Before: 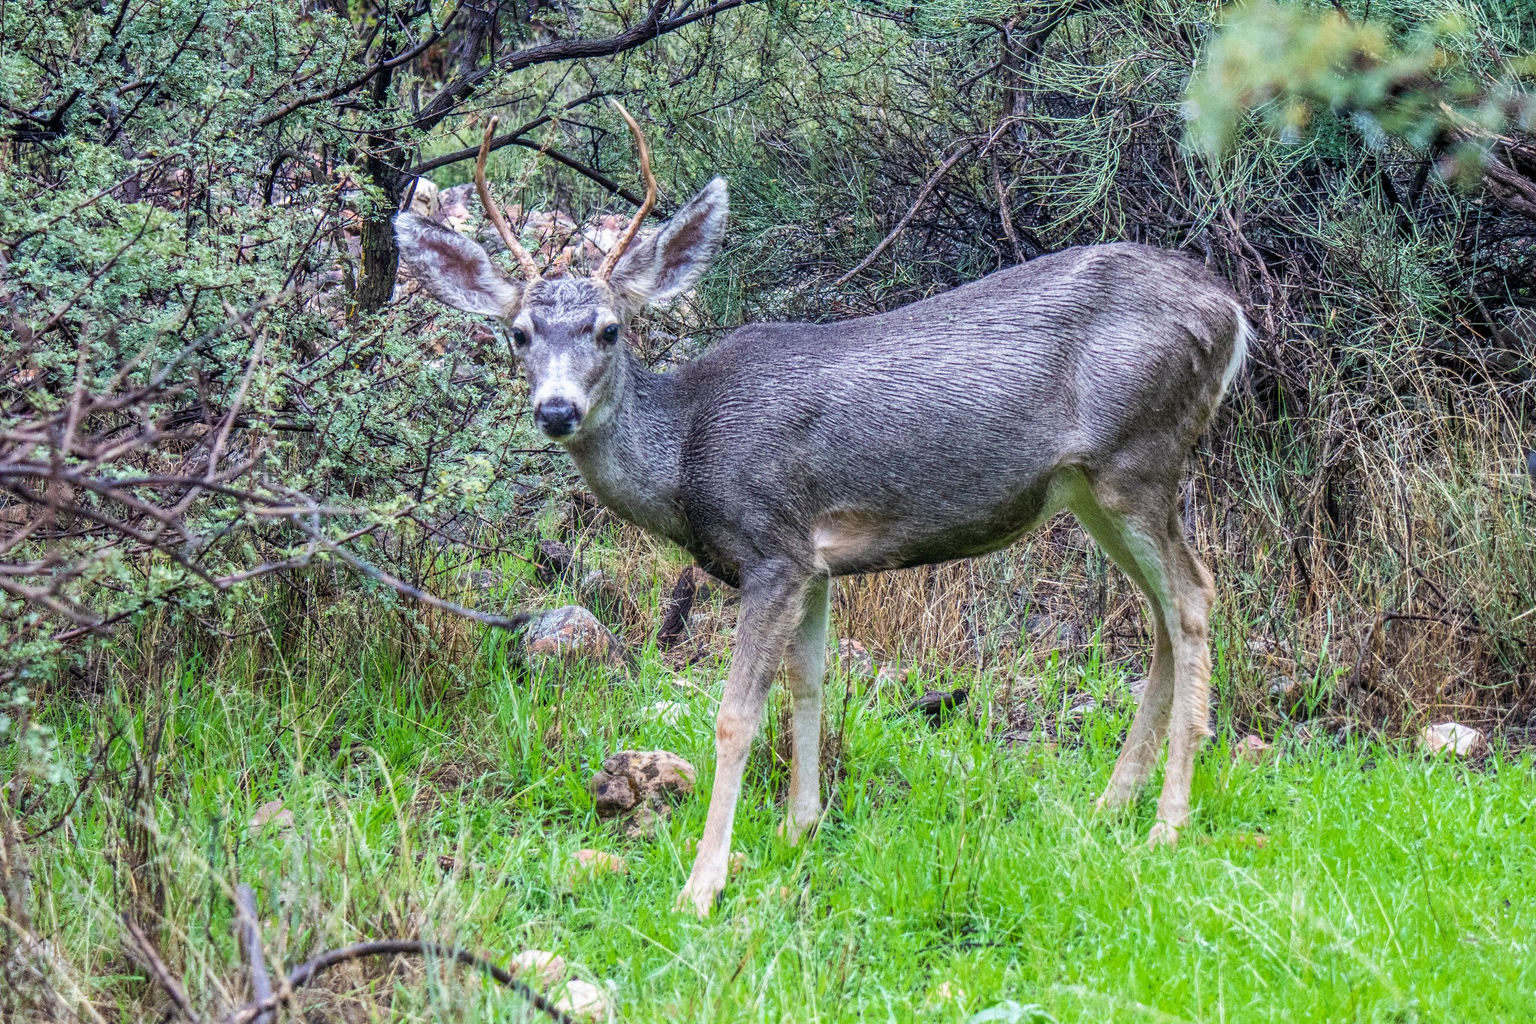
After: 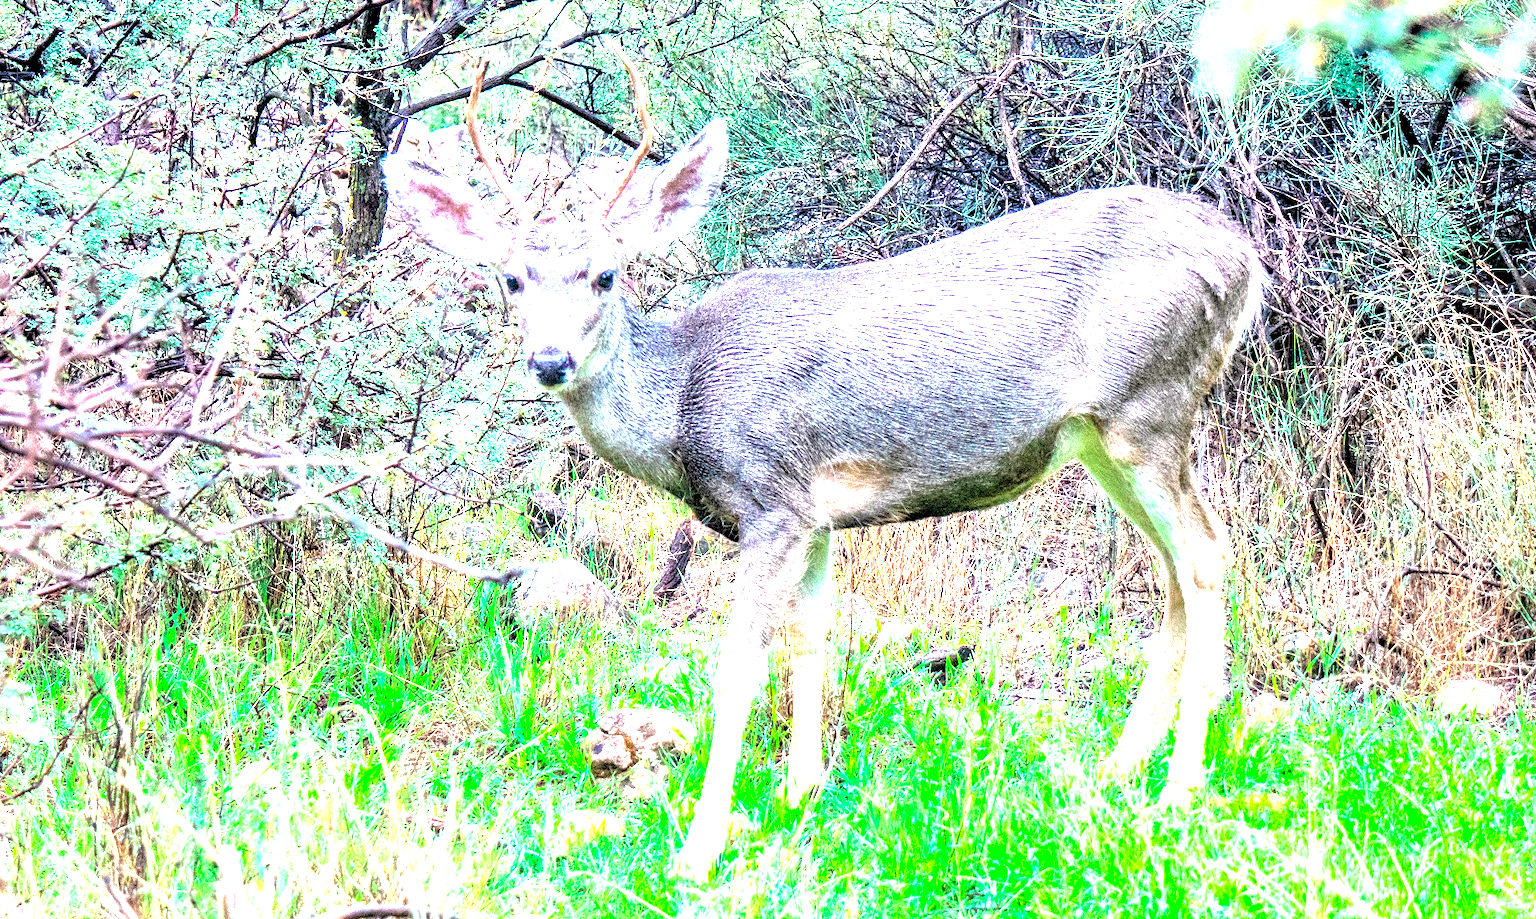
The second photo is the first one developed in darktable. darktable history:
exposure: black level correction 0, exposure 2.138 EV, compensate exposure bias true, compensate highlight preservation false
rgb levels: levels [[0.013, 0.434, 0.89], [0, 0.5, 1], [0, 0.5, 1]]
crop: left 1.507%, top 6.147%, right 1.379%, bottom 6.637%
contrast equalizer: y [[0.5 ×6], [0.5 ×6], [0.975, 0.964, 0.925, 0.865, 0.793, 0.721], [0 ×6], [0 ×6]]
